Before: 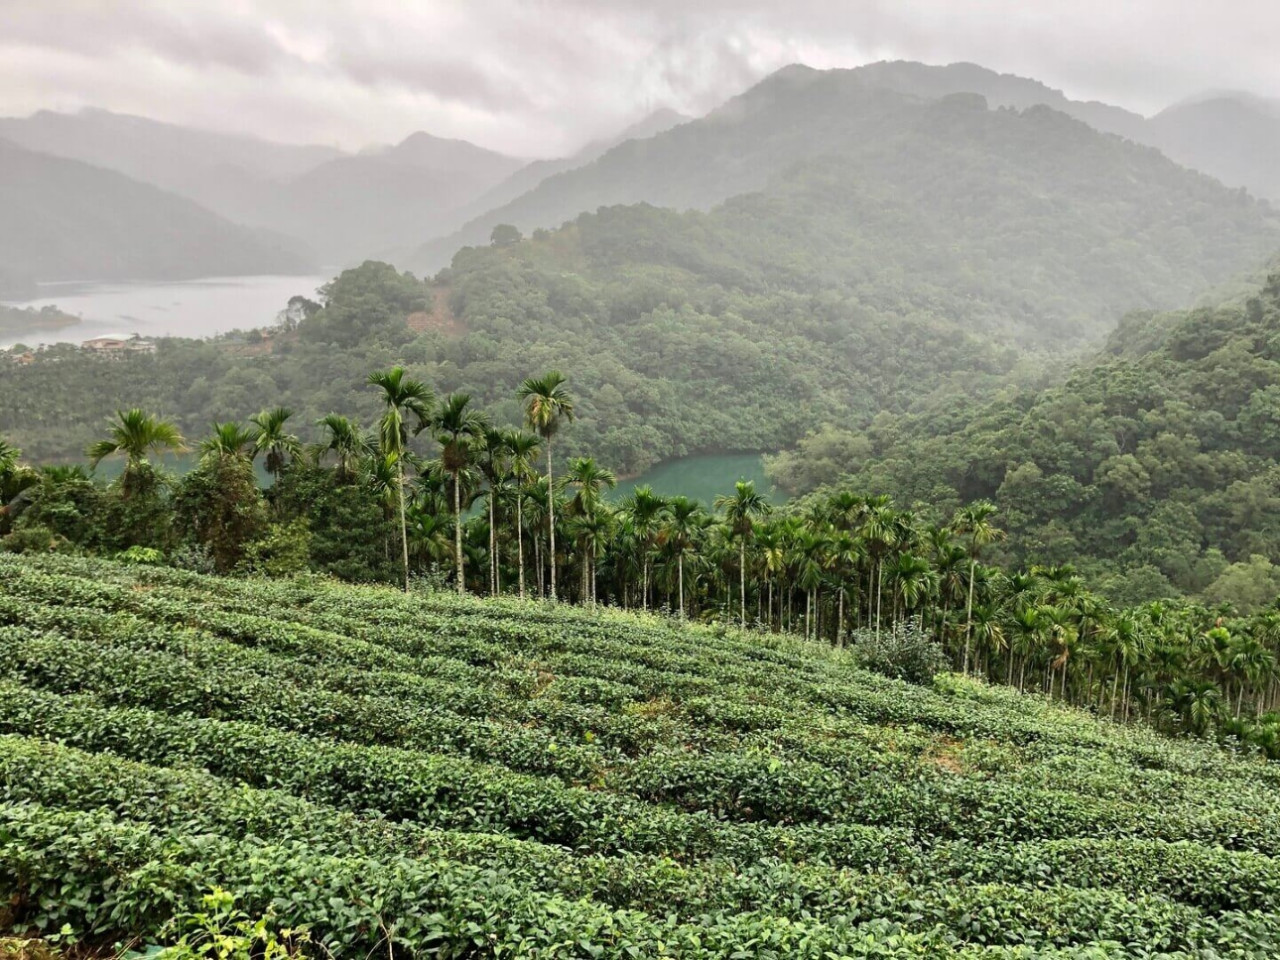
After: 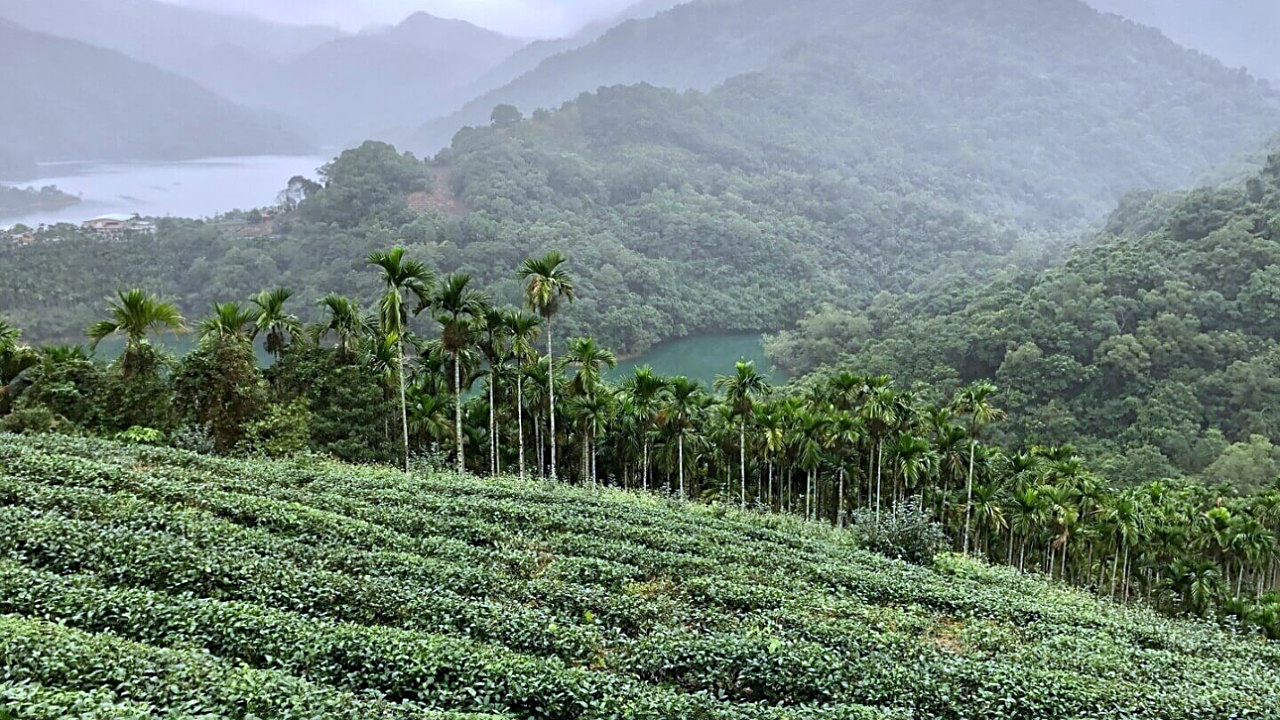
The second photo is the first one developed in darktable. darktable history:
white balance: red 0.948, green 1.02, blue 1.176
sharpen: on, module defaults
crop and rotate: top 12.5%, bottom 12.5%
